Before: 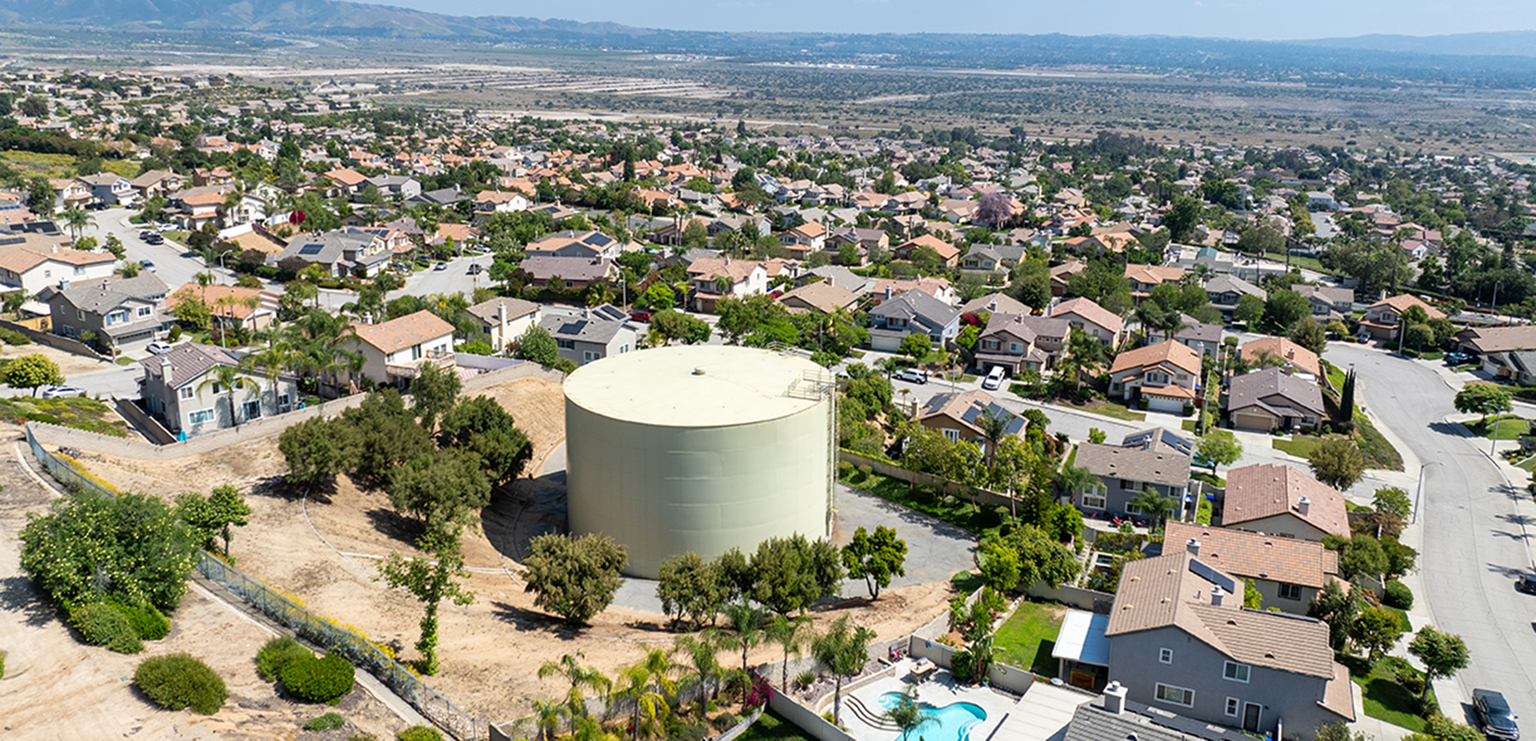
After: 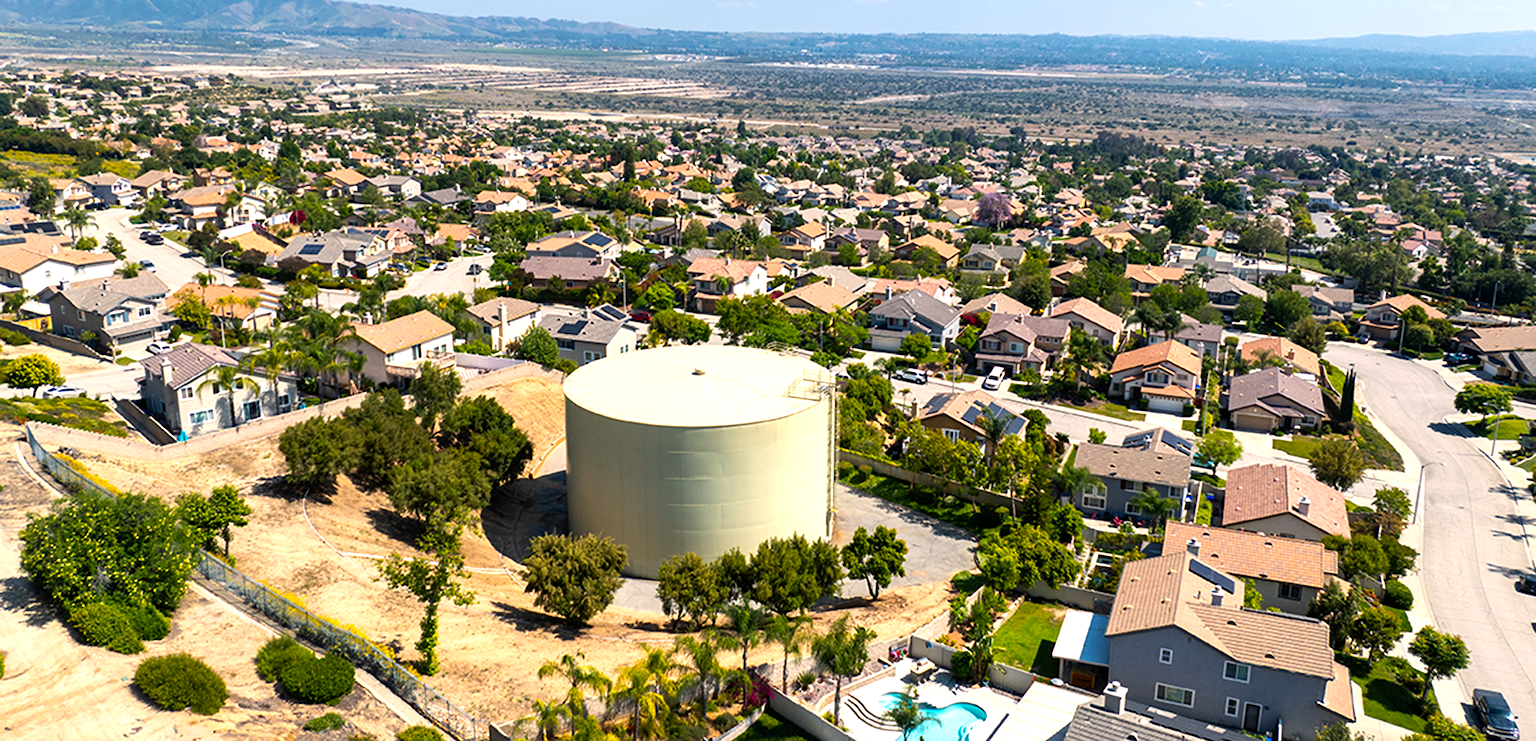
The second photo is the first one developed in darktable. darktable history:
color balance rgb: highlights gain › chroma 3.055%, highlights gain › hue 60.2°, perceptual saturation grading › global saturation 25.163%, perceptual brilliance grading › global brilliance 14.356%, perceptual brilliance grading › shadows -35.829%, global vibrance 21.872%
